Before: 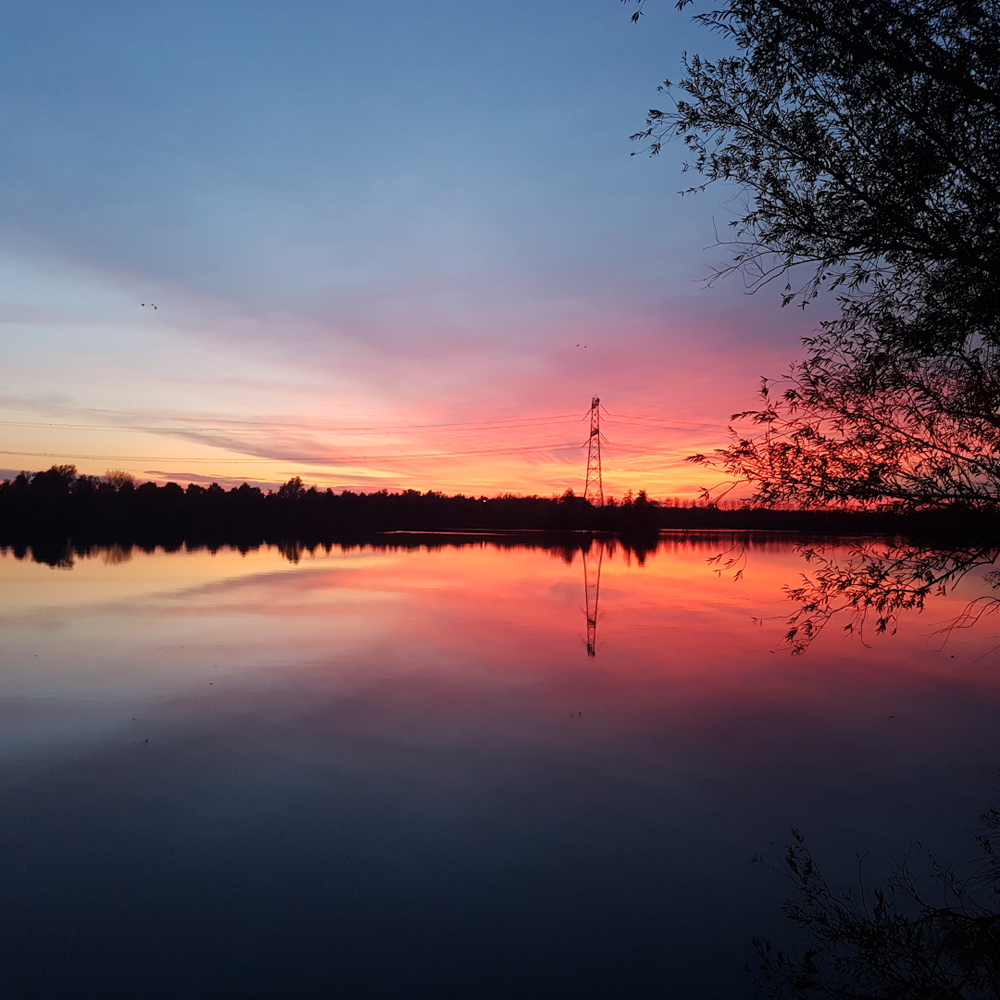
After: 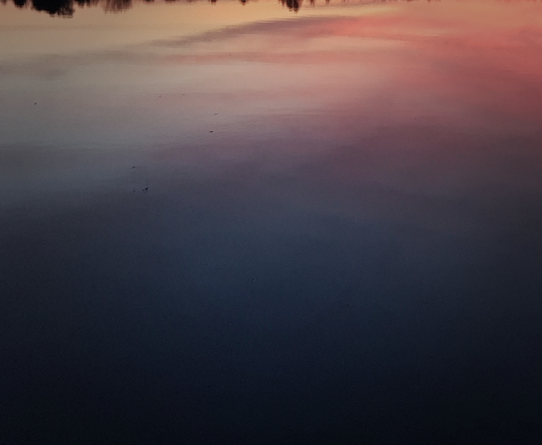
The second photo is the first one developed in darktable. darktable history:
crop and rotate: top 55.272%, right 45.751%, bottom 0.2%
vignetting: fall-off start 32.9%, fall-off radius 64.57%, brightness -0.402, saturation -0.302, width/height ratio 0.951
